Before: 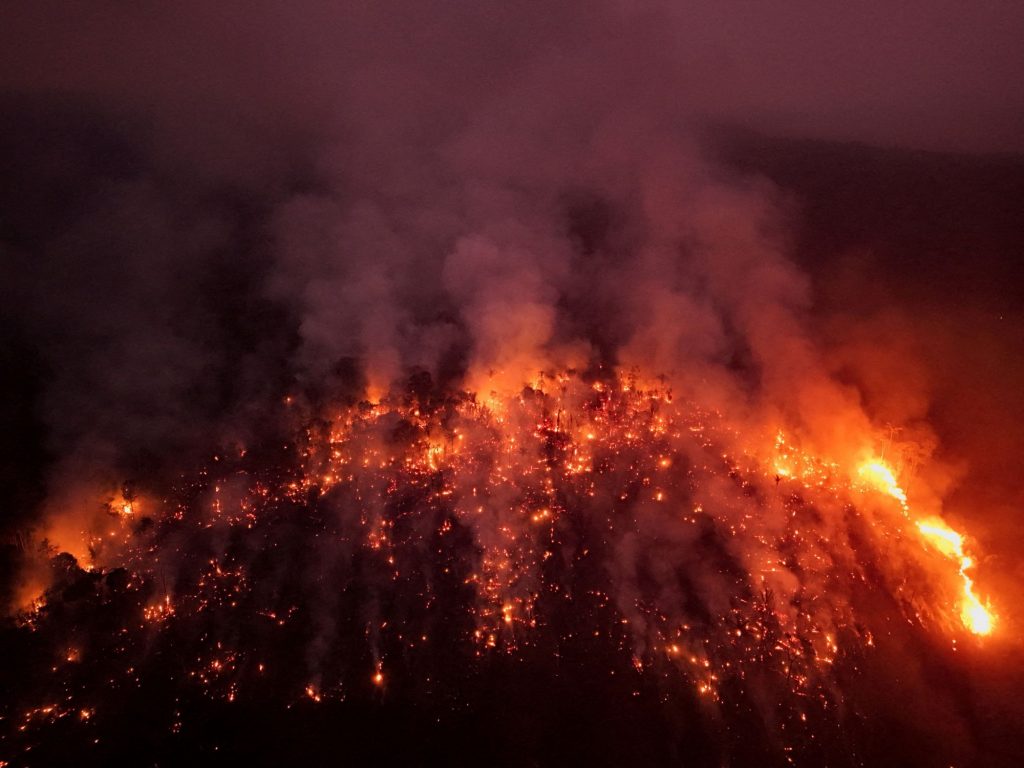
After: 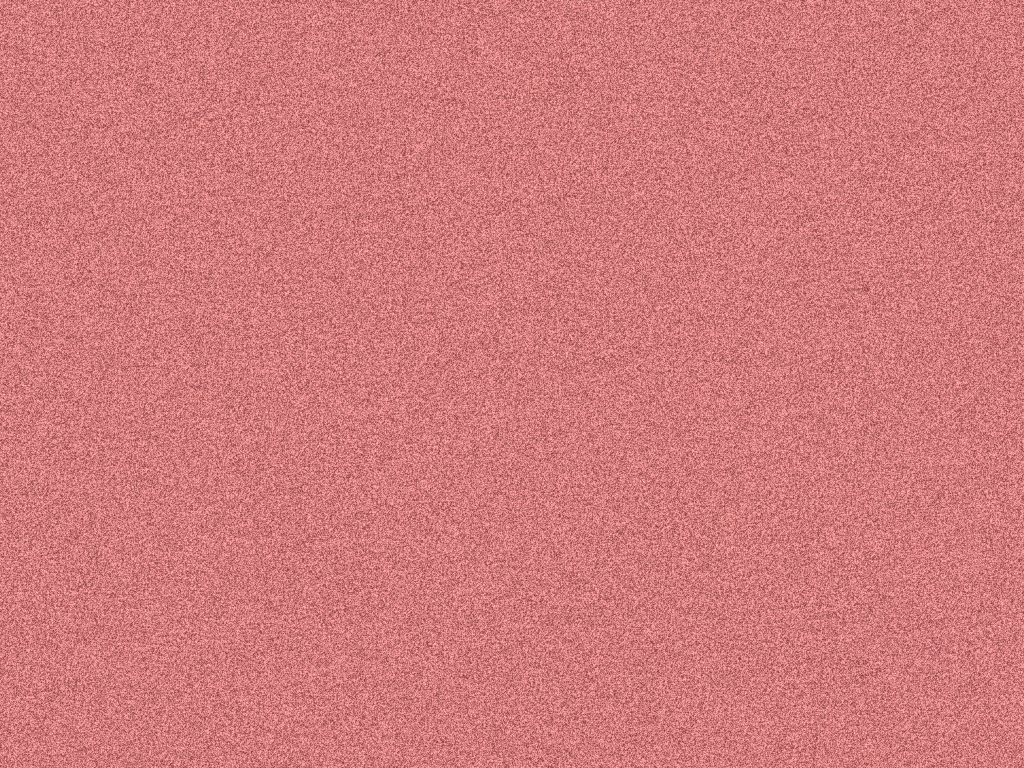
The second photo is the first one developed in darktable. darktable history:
grain: coarseness 30.02 ISO, strength 100%
contrast brightness saturation: contrast -0.99, brightness -0.17, saturation 0.75
local contrast: detail 110%
colorize: saturation 51%, source mix 50.67%, lightness 50.67%
white balance: red 0.98, blue 1.61
